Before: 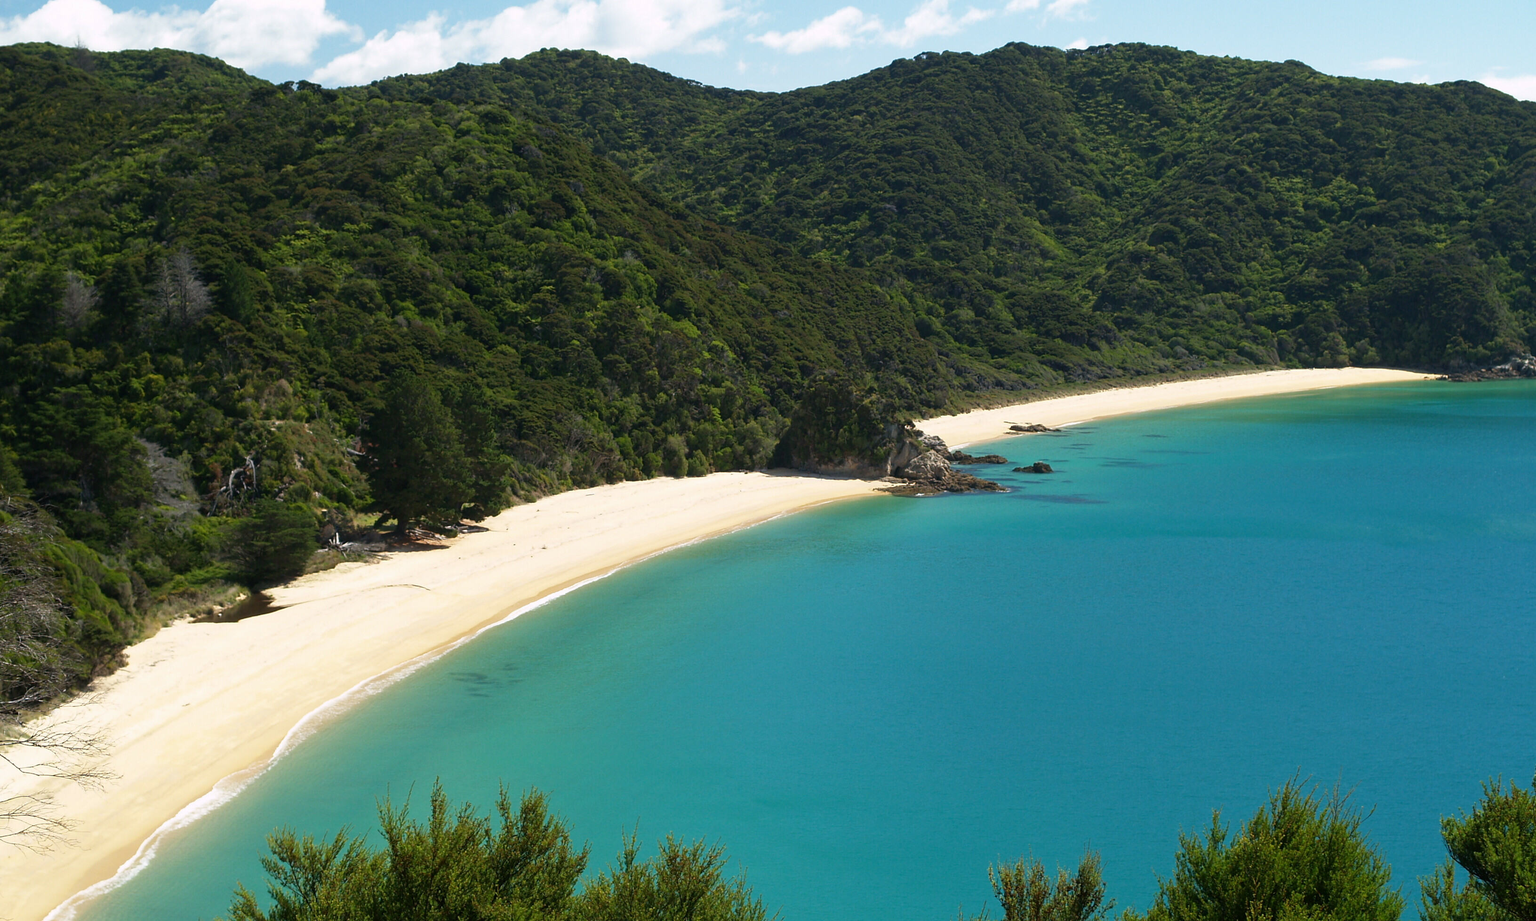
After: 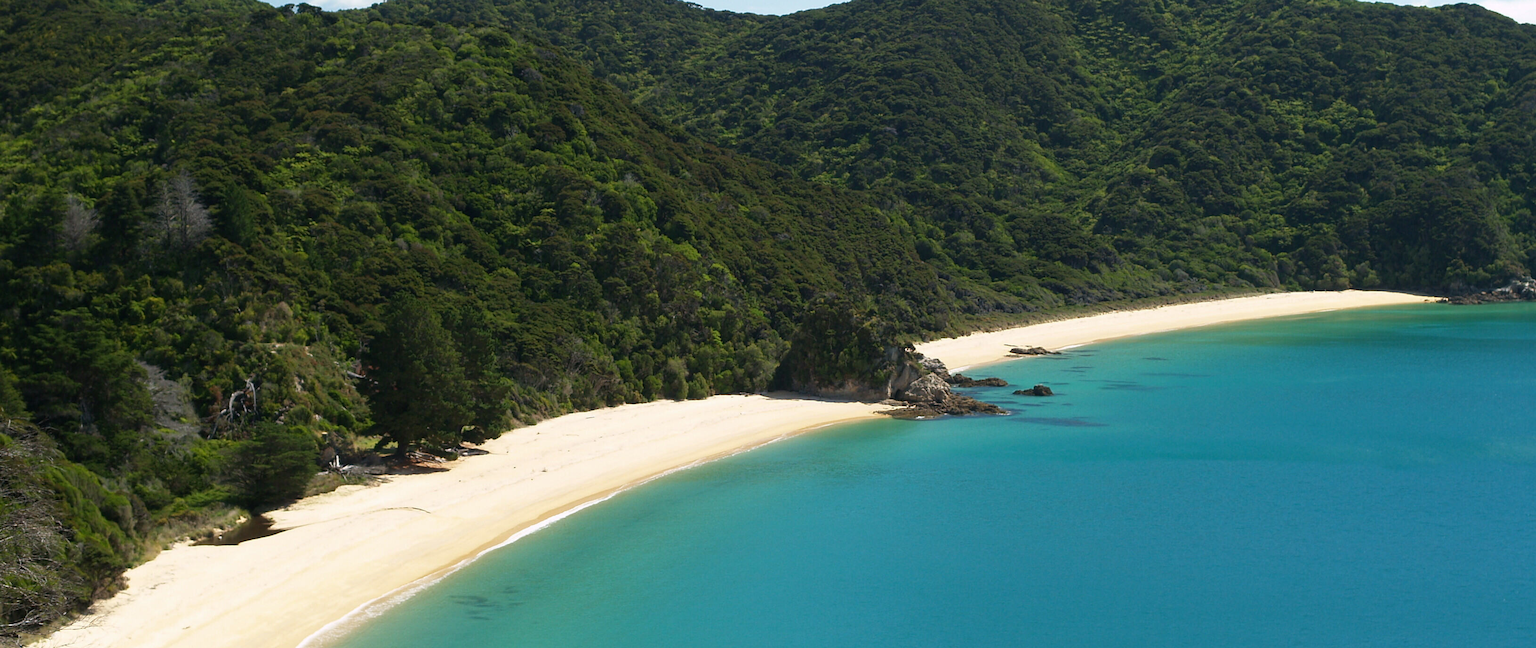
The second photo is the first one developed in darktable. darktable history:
crop and rotate: top 8.467%, bottom 21.17%
